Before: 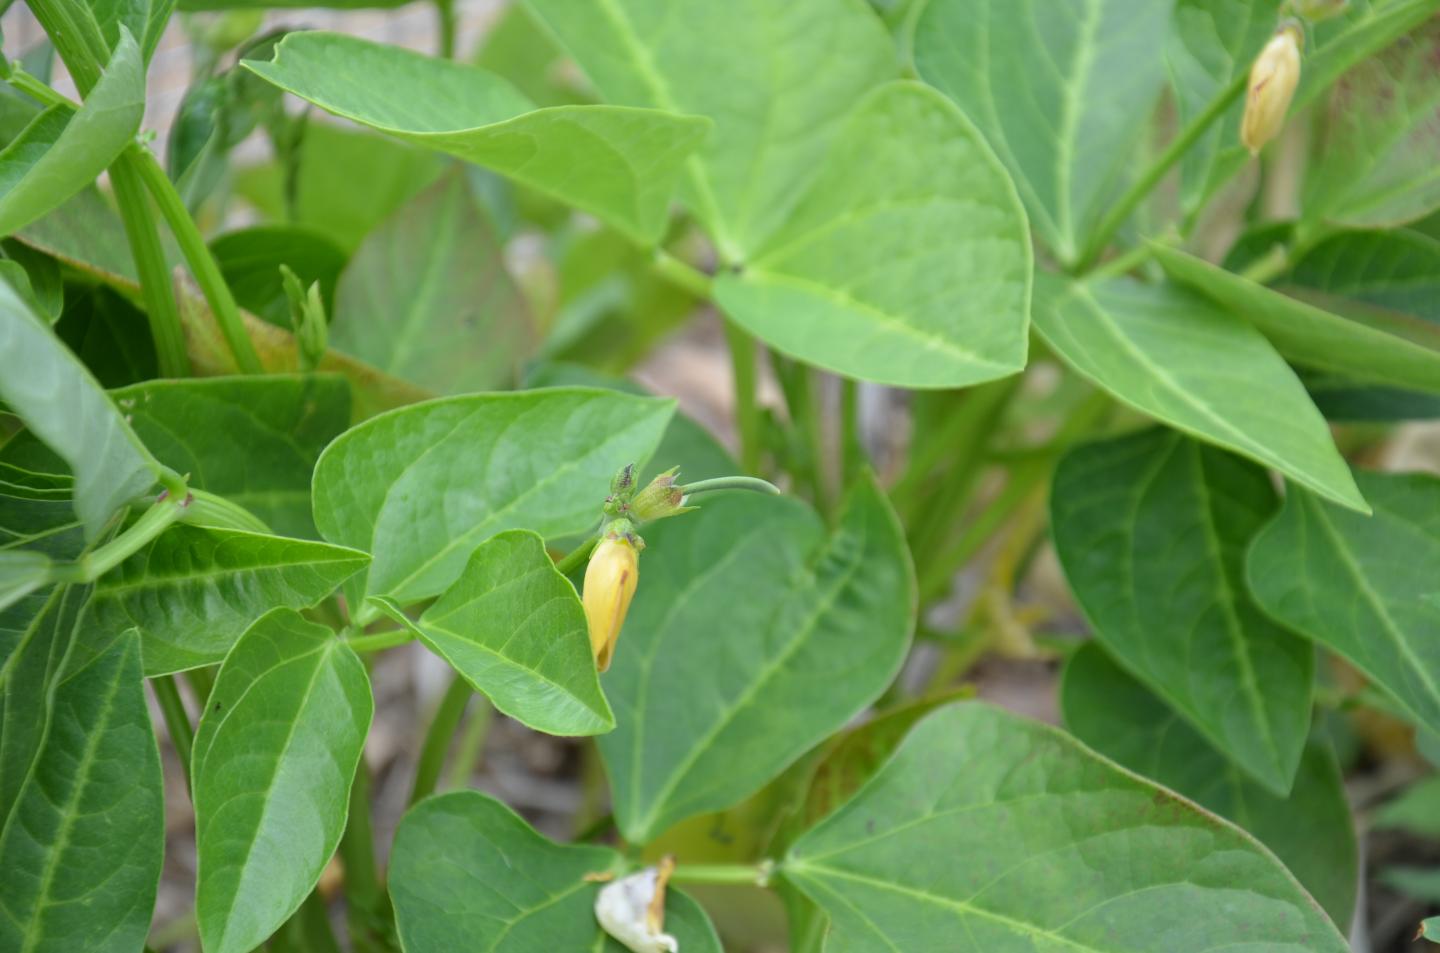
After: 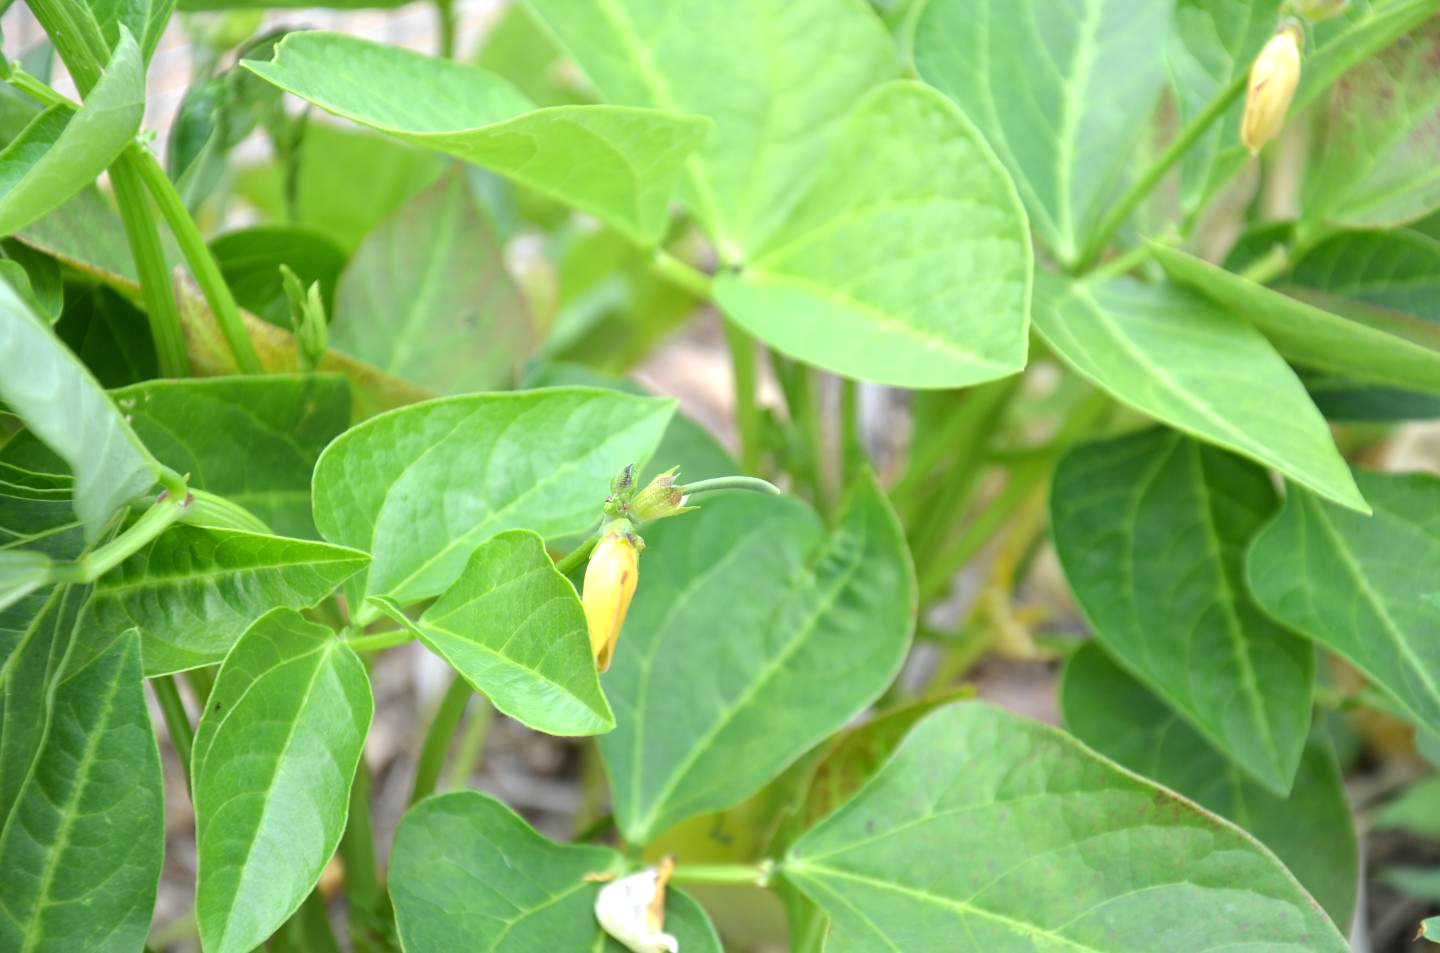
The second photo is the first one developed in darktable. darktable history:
exposure: exposure 0.746 EV, compensate exposure bias true, compensate highlight preservation false
